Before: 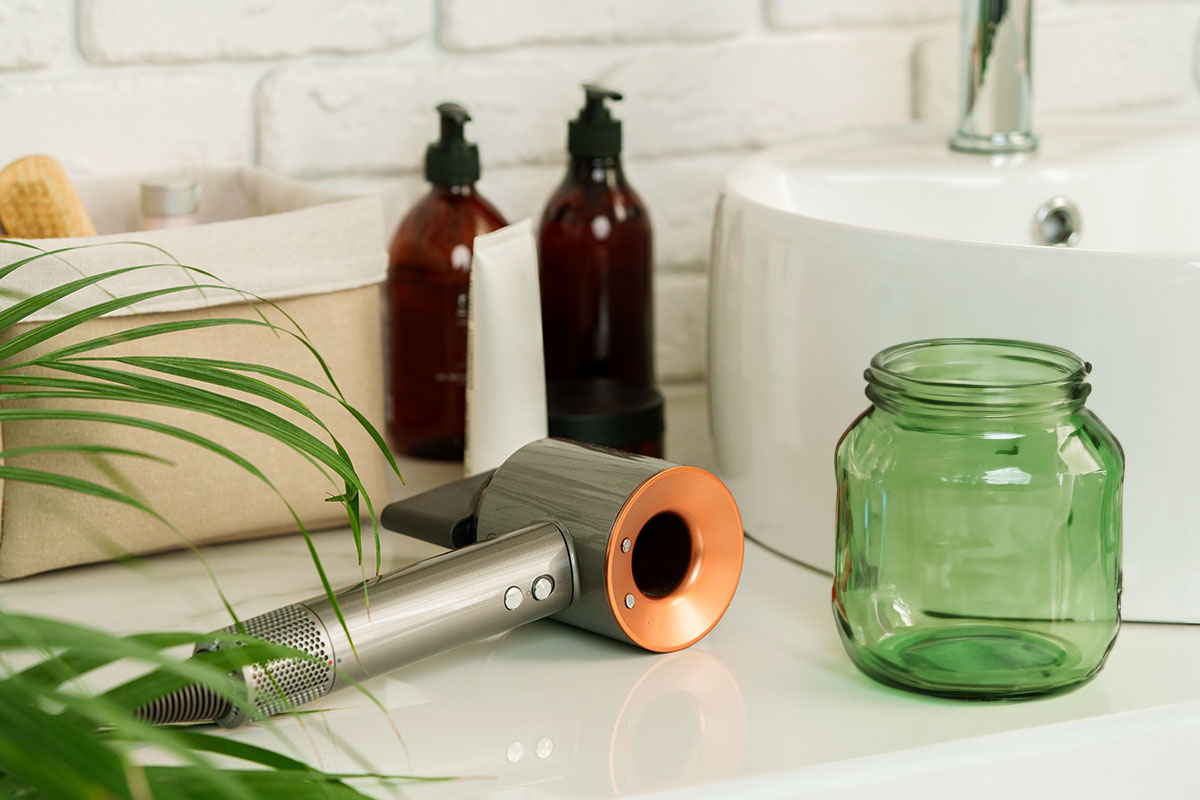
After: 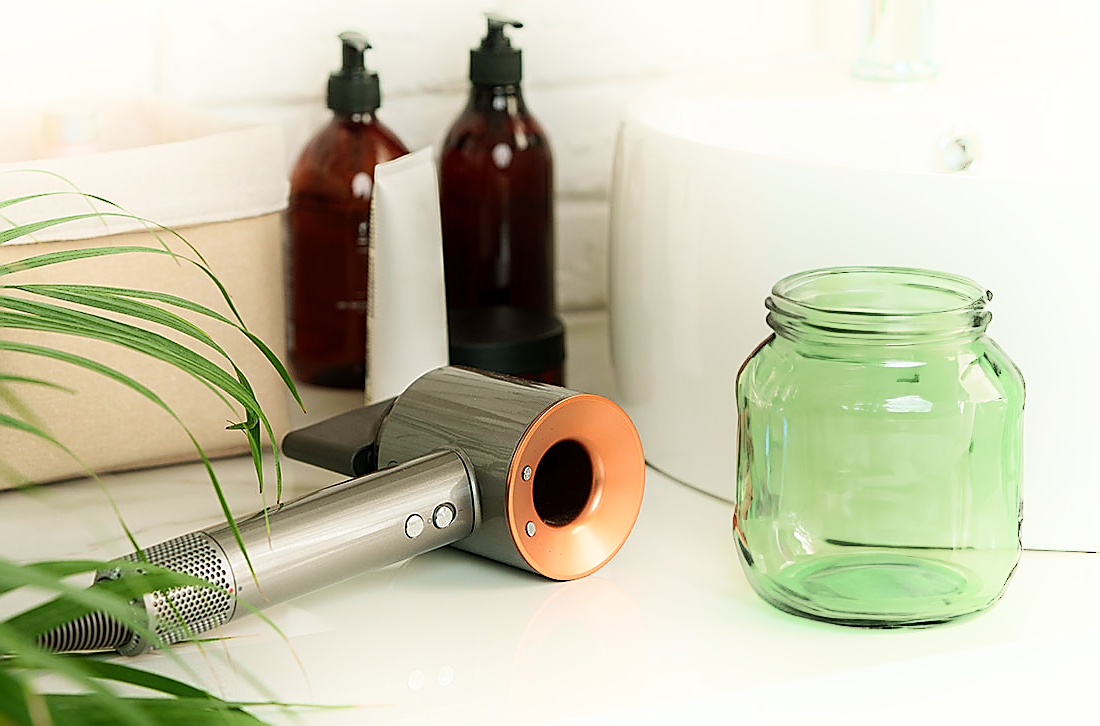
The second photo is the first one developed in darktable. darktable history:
sharpen: radius 1.4, amount 1.25, threshold 0.7
crop and rotate: left 8.262%, top 9.226%
shadows and highlights: shadows -21.3, highlights 100, soften with gaussian
